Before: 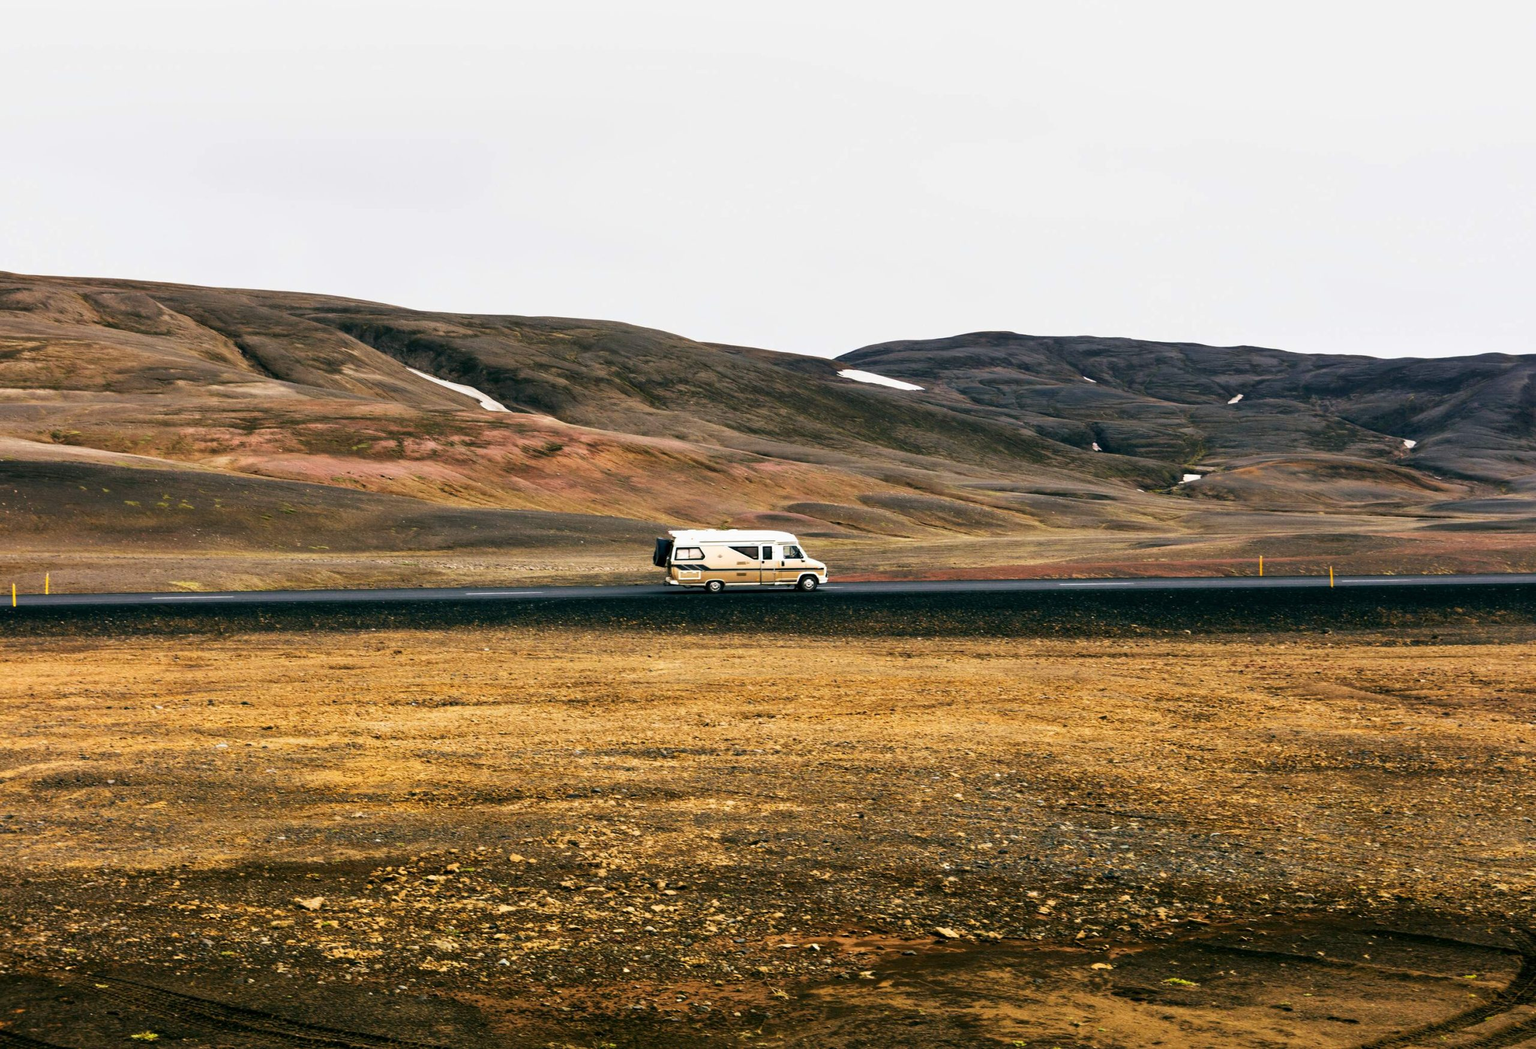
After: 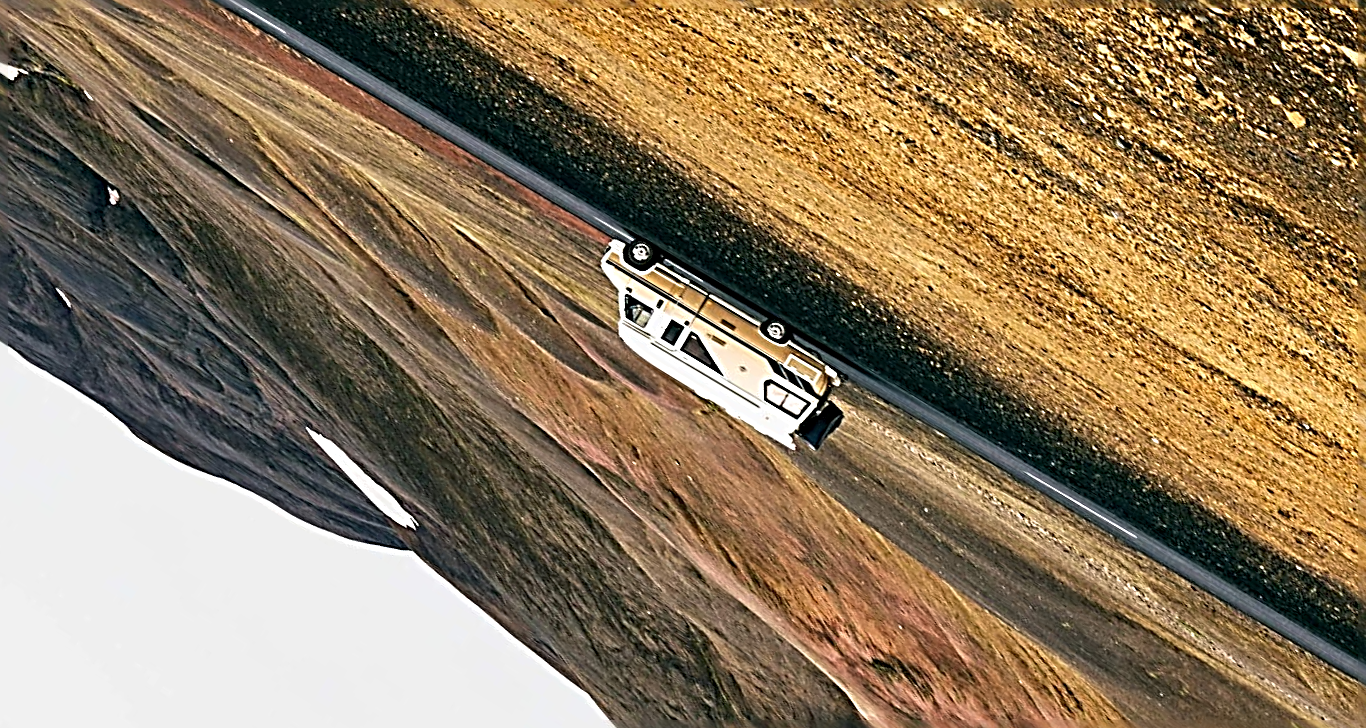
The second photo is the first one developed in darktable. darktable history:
crop and rotate: angle 148.42°, left 9.132%, top 15.622%, right 4.462%, bottom 16.981%
sharpen: radius 3.182, amount 1.749
